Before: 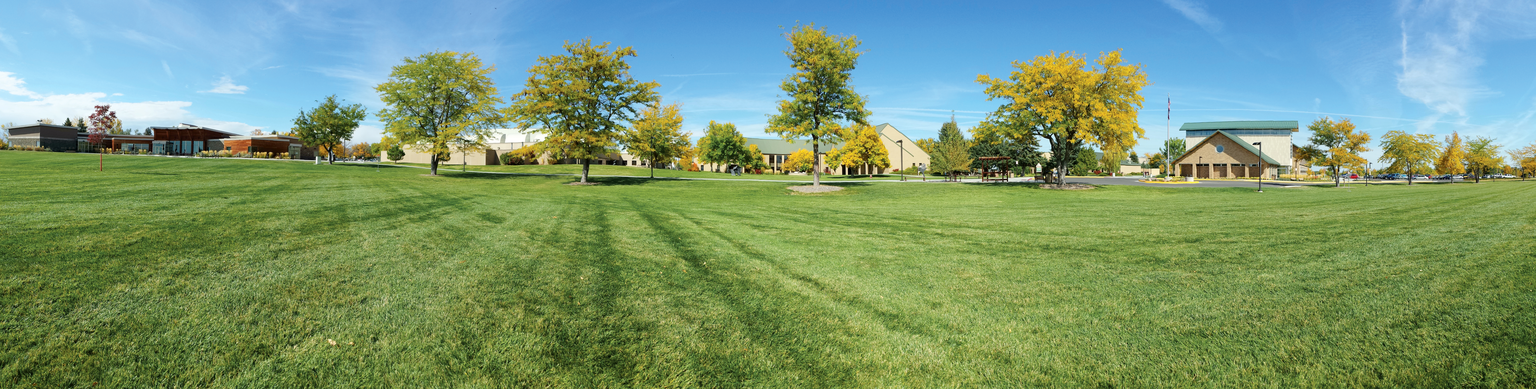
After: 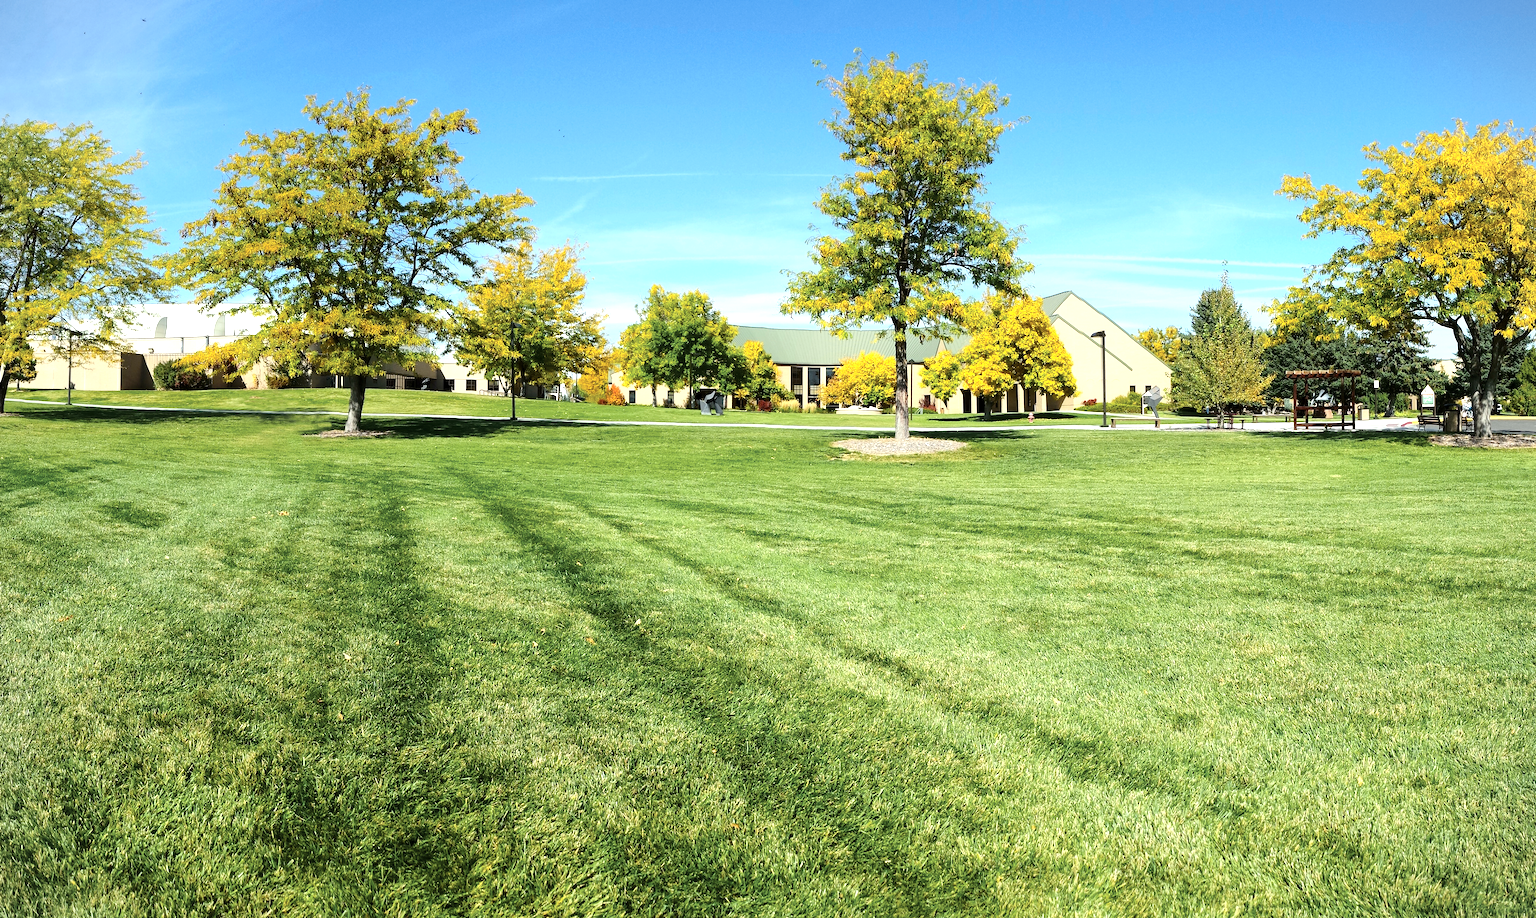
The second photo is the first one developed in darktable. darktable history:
crop: left 28.318%, right 29.376%
tone equalizer: -8 EV -0.764 EV, -7 EV -0.677 EV, -6 EV -0.622 EV, -5 EV -0.404 EV, -3 EV 0.393 EV, -2 EV 0.6 EV, -1 EV 0.69 EV, +0 EV 0.771 EV, edges refinement/feathering 500, mask exposure compensation -1.57 EV, preserve details no
vignetting: fall-off start 97.28%, fall-off radius 78.67%, width/height ratio 1.113
